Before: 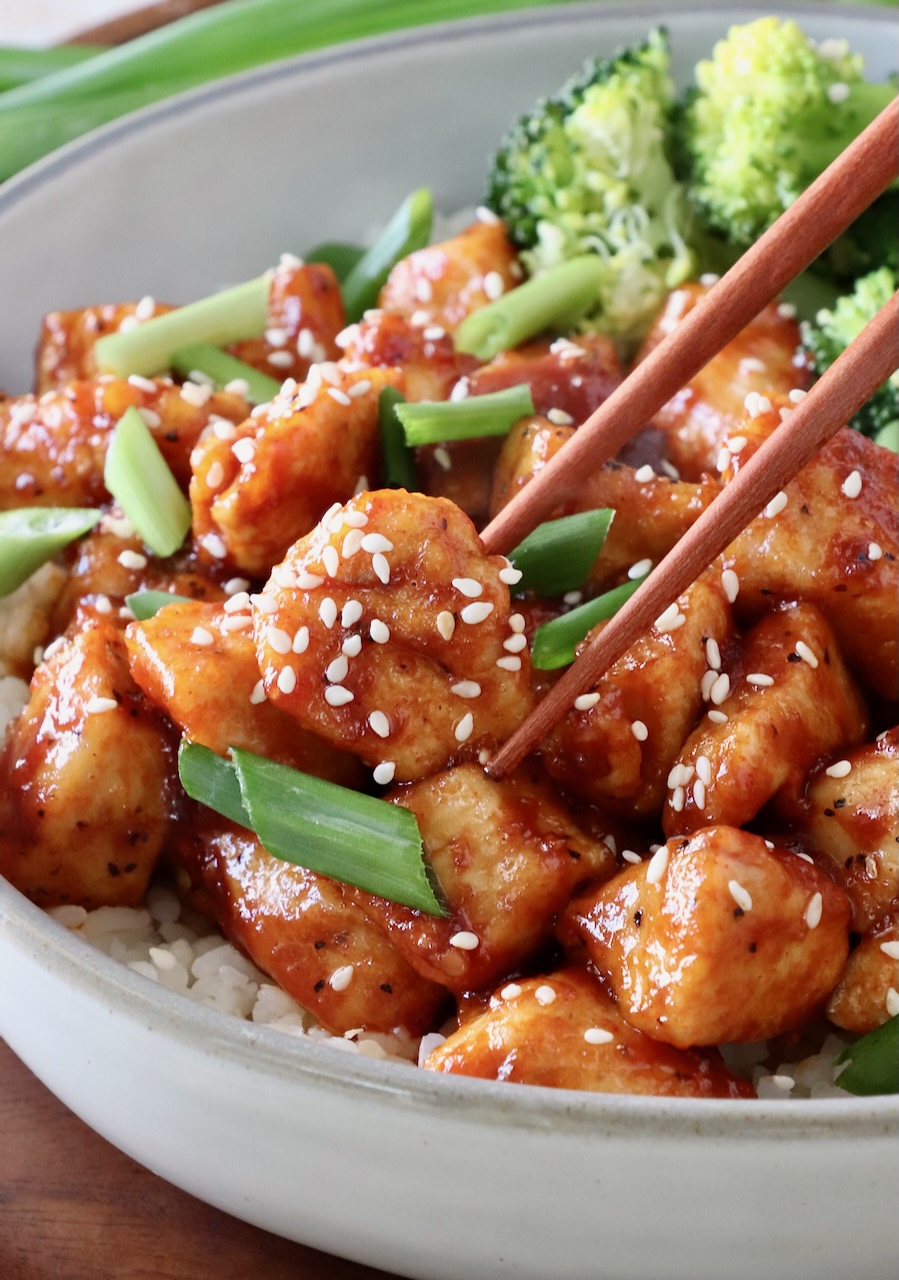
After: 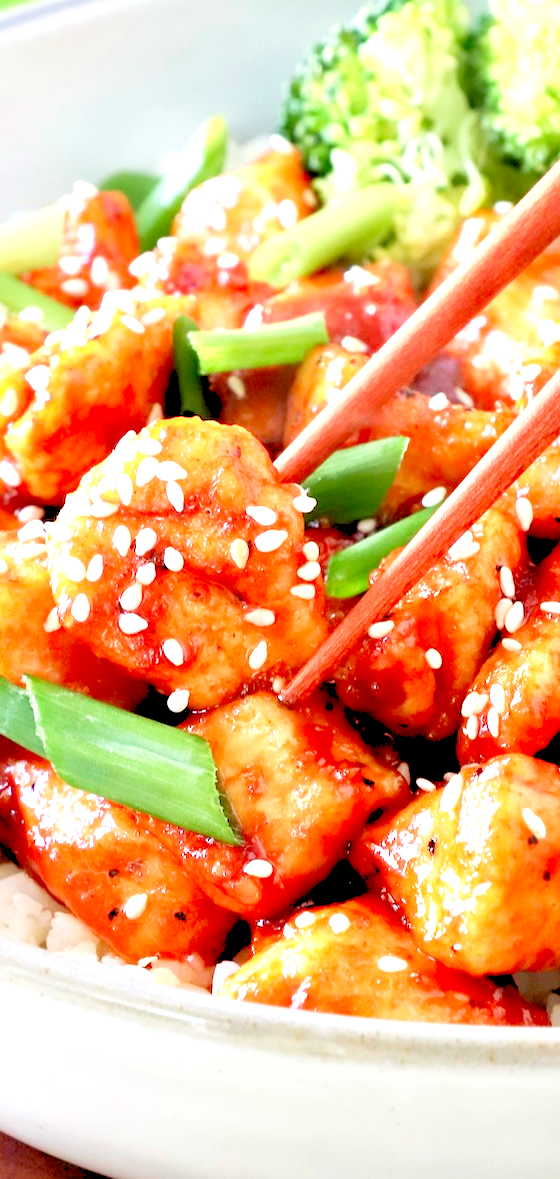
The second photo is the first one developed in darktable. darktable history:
levels: levels [0.072, 0.414, 0.976]
exposure: exposure 1 EV, compensate highlight preservation false
velvia: on, module defaults
crop and rotate: left 22.918%, top 5.629%, right 14.711%, bottom 2.247%
